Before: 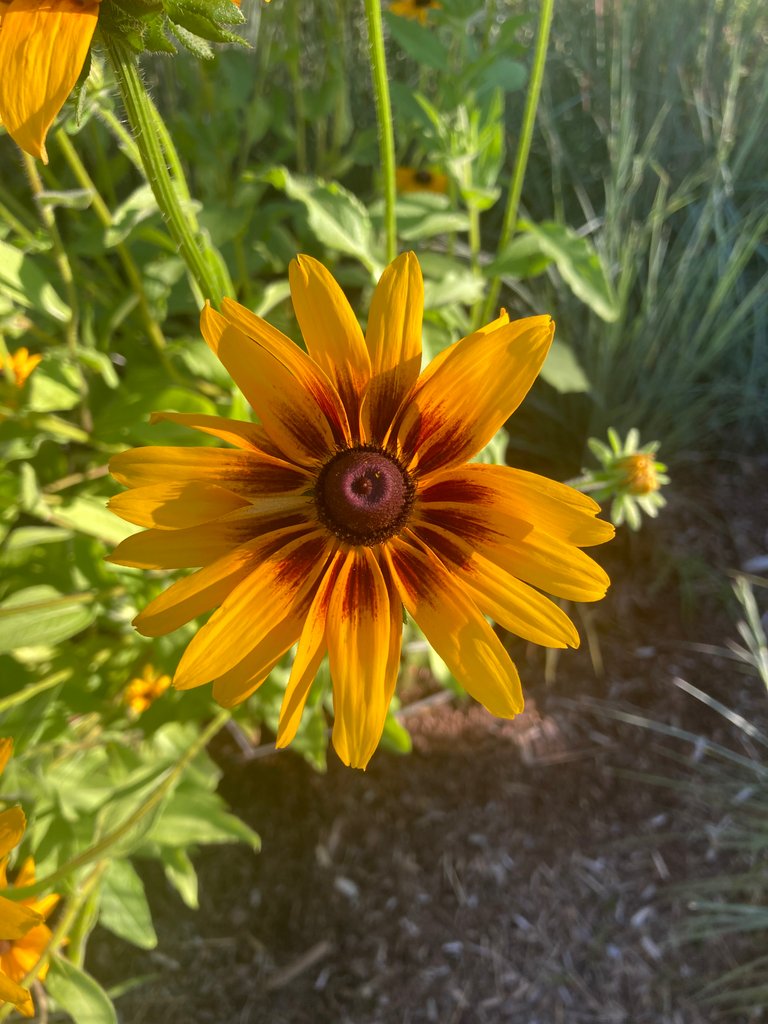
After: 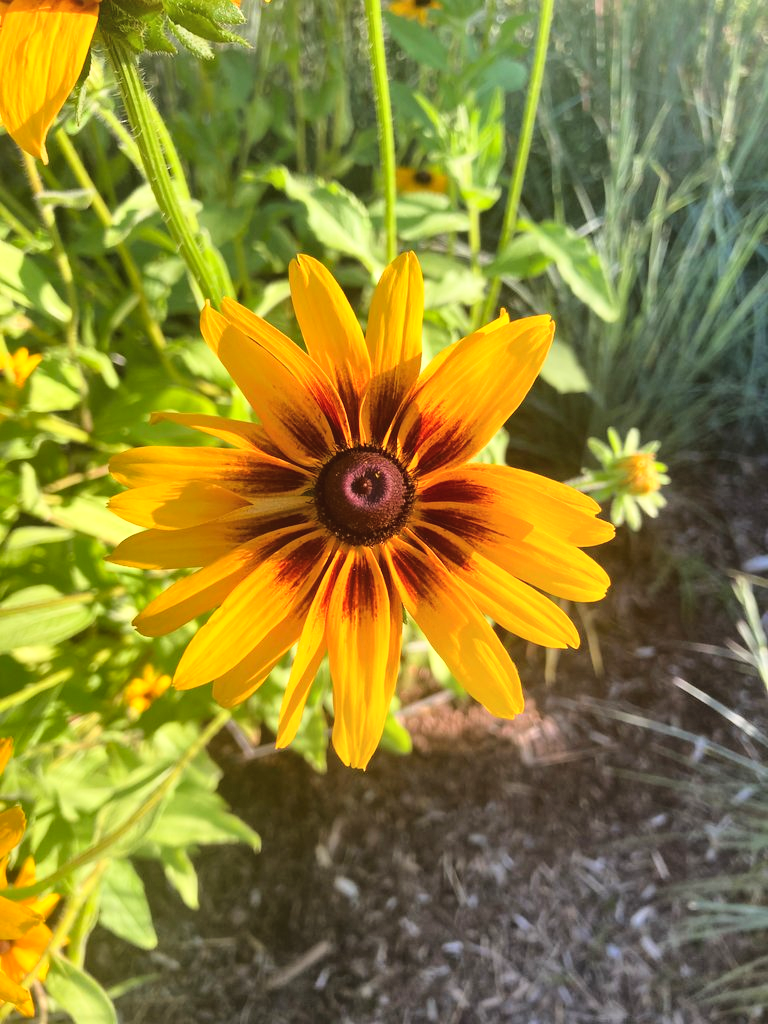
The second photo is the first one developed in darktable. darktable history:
exposure: black level correction -0.003, exposure 0.032 EV, compensate highlight preservation false
shadows and highlights: soften with gaussian
base curve: curves: ch0 [(0, 0) (0.028, 0.03) (0.121, 0.232) (0.46, 0.748) (0.859, 0.968) (1, 1)]
